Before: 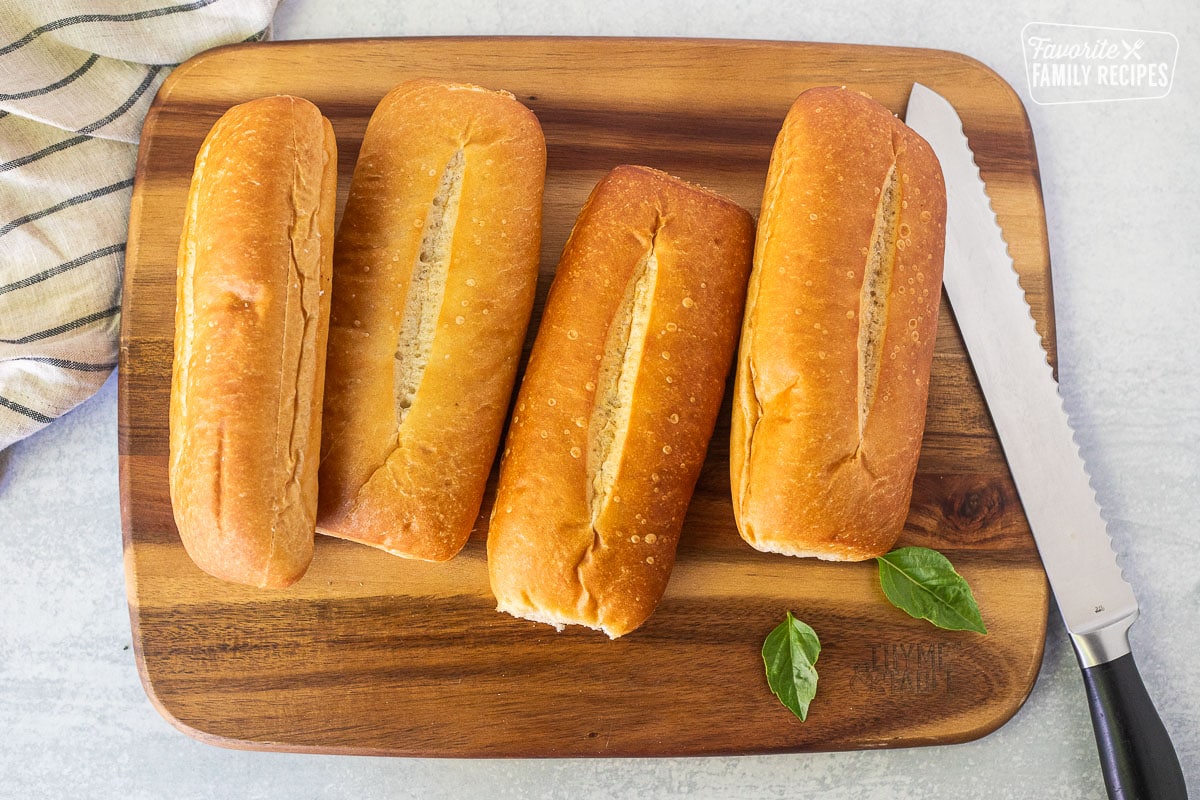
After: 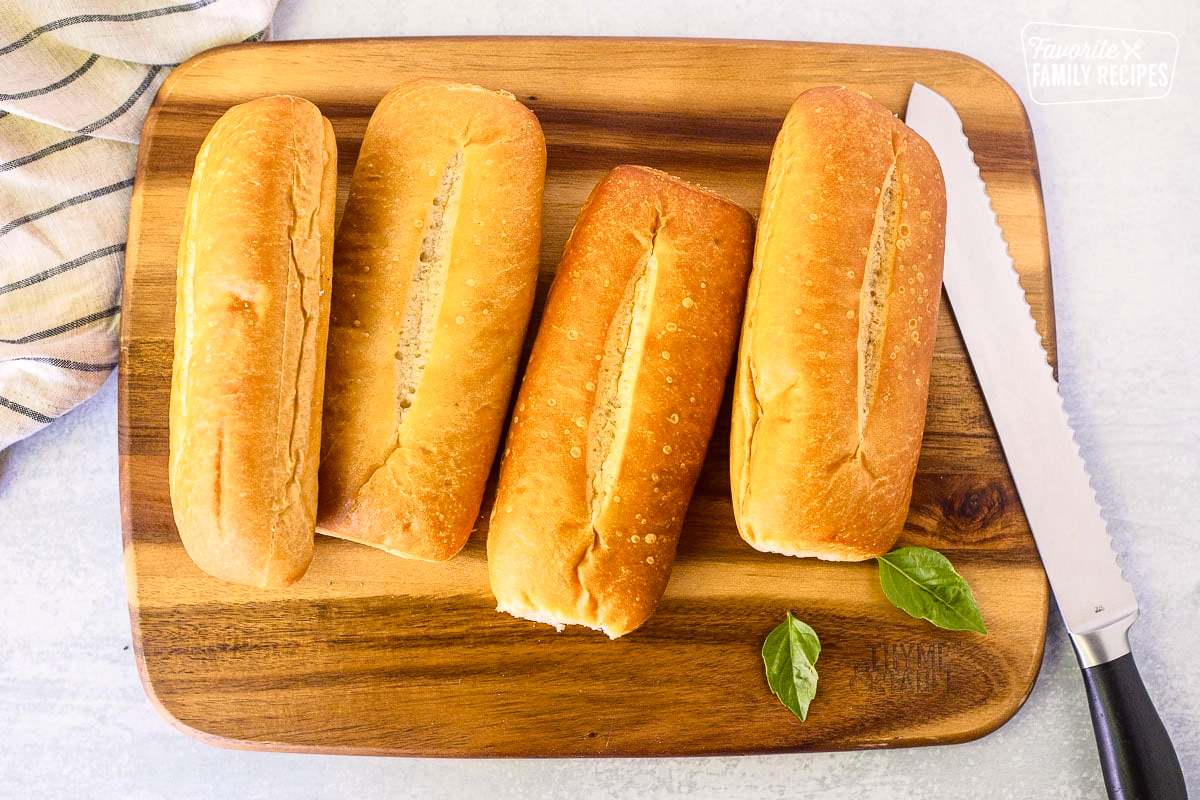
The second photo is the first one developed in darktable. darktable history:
color balance rgb: linear chroma grading › shadows 32%, linear chroma grading › global chroma -2%, linear chroma grading › mid-tones 4%, perceptual saturation grading › global saturation -2%, perceptual saturation grading › highlights -8%, perceptual saturation grading › mid-tones 8%, perceptual saturation grading › shadows 4%, perceptual brilliance grading › highlights 8%, perceptual brilliance grading › mid-tones 4%, perceptual brilliance grading › shadows 2%, global vibrance 16%, saturation formula JzAzBz (2021)
tone curve: curves: ch0 [(0.003, 0.015) (0.104, 0.07) (0.236, 0.218) (0.401, 0.443) (0.495, 0.55) (0.65, 0.68) (0.832, 0.858) (1, 0.977)]; ch1 [(0, 0) (0.161, 0.092) (0.35, 0.33) (0.379, 0.401) (0.45, 0.466) (0.489, 0.499) (0.55, 0.56) (0.621, 0.615) (0.718, 0.734) (1, 1)]; ch2 [(0, 0) (0.369, 0.427) (0.44, 0.434) (0.502, 0.501) (0.557, 0.55) (0.586, 0.59) (1, 1)], color space Lab, independent channels, preserve colors none
